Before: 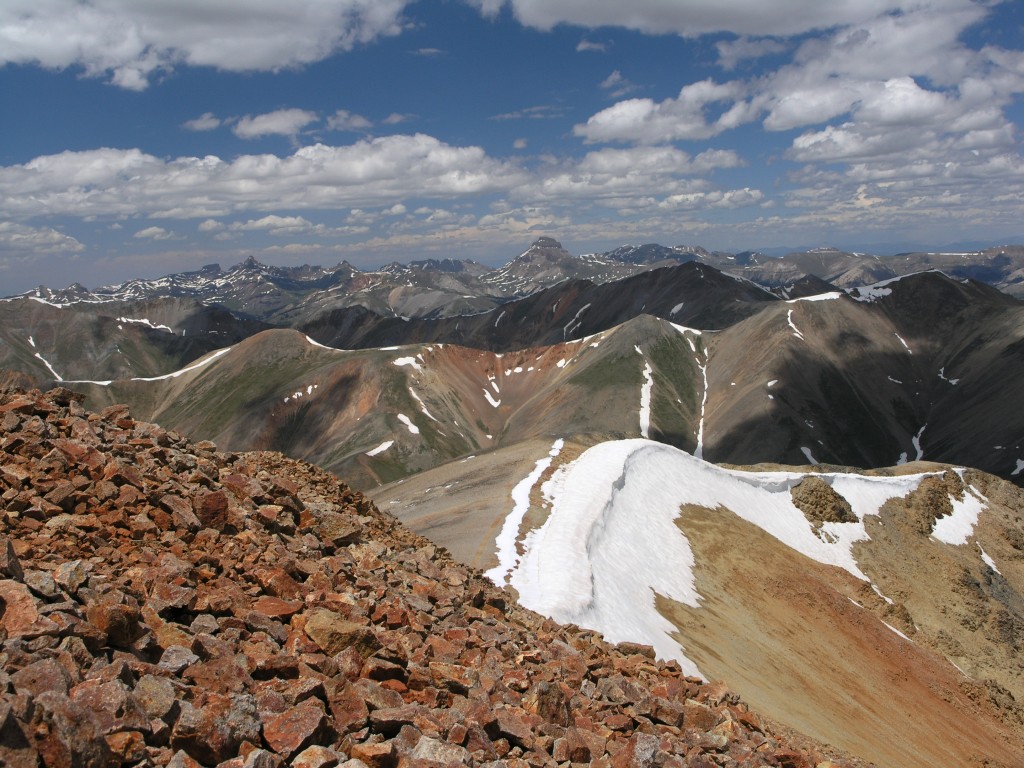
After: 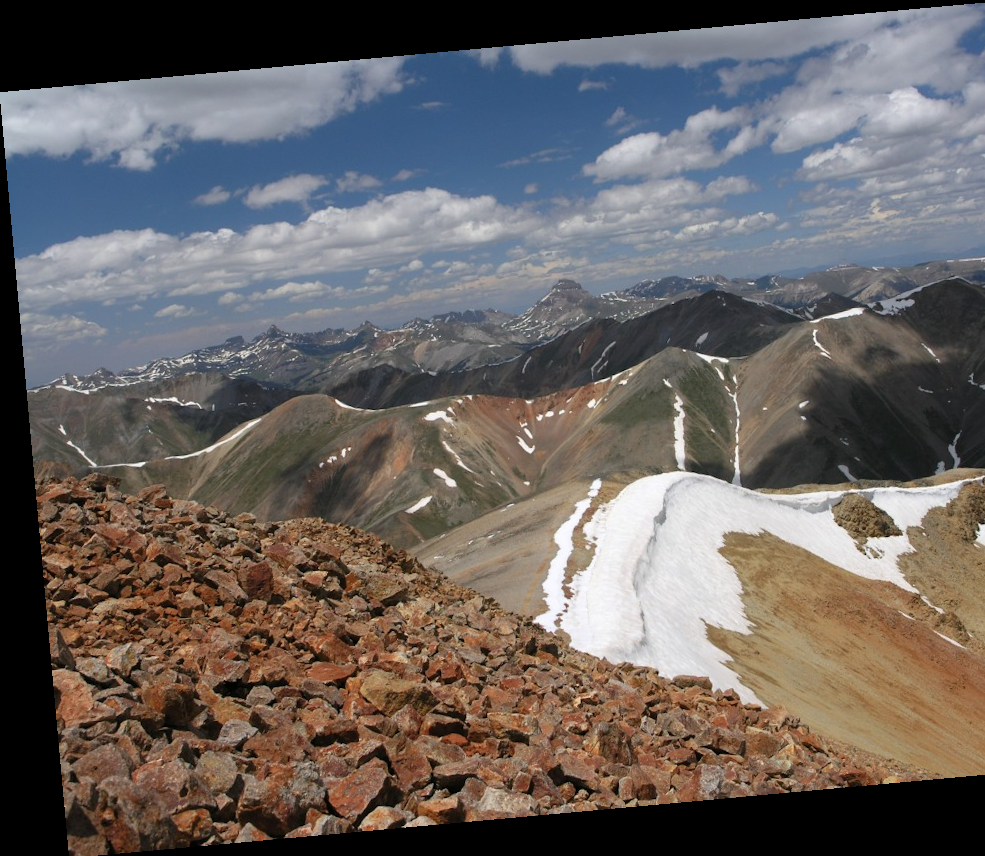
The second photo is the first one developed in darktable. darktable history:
crop: right 9.509%, bottom 0.031%
rotate and perspective: rotation -5.2°, automatic cropping off
